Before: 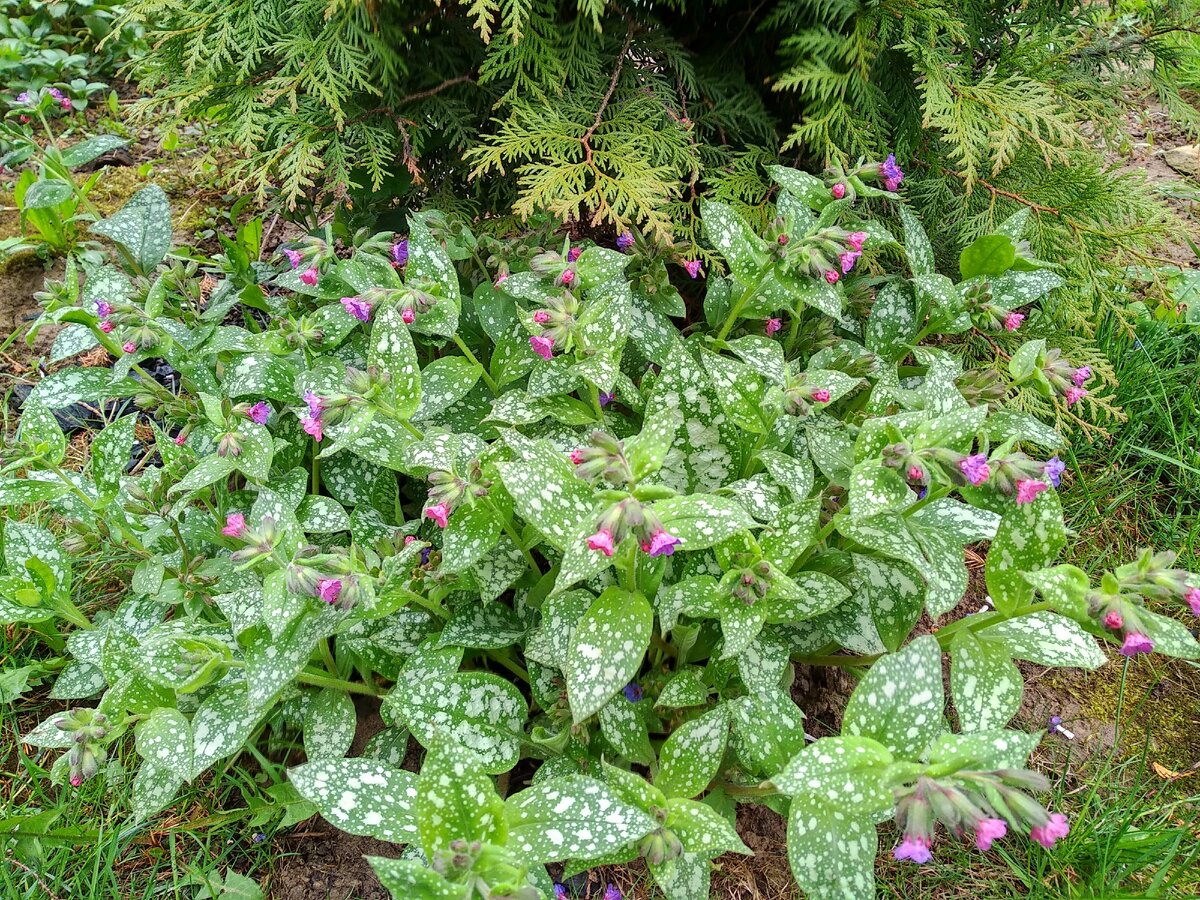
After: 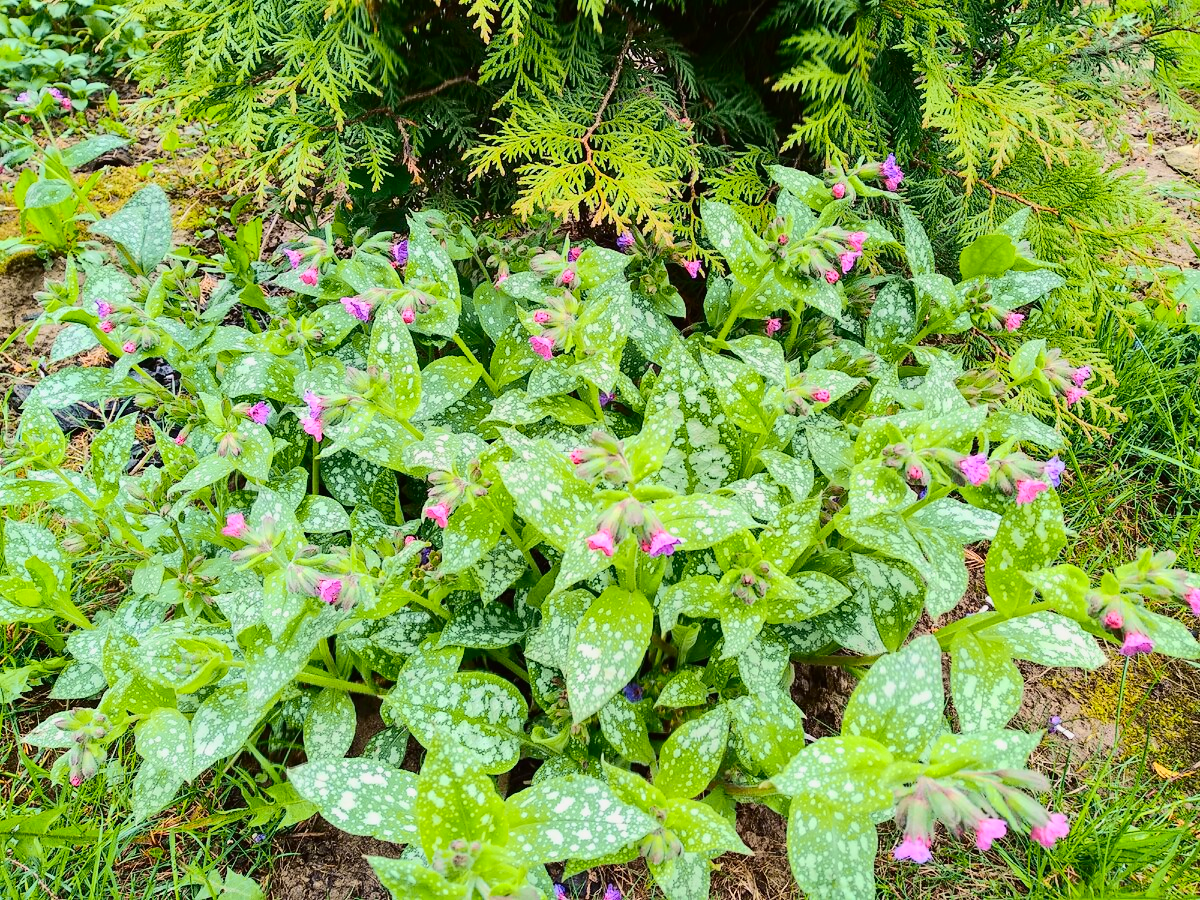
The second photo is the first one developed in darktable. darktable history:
tone curve: curves: ch0 [(0, 0.011) (0.104, 0.085) (0.236, 0.234) (0.398, 0.507) (0.472, 0.62) (0.641, 0.773) (0.835, 0.883) (1, 0.961)]; ch1 [(0, 0) (0.353, 0.344) (0.43, 0.401) (0.479, 0.476) (0.502, 0.504) (0.54, 0.542) (0.602, 0.613) (0.638, 0.668) (0.693, 0.727) (1, 1)]; ch2 [(0, 0) (0.34, 0.314) (0.434, 0.43) (0.5, 0.506) (0.528, 0.534) (0.55, 0.567) (0.595, 0.613) (0.644, 0.729) (1, 1)], color space Lab, independent channels, preserve colors none
